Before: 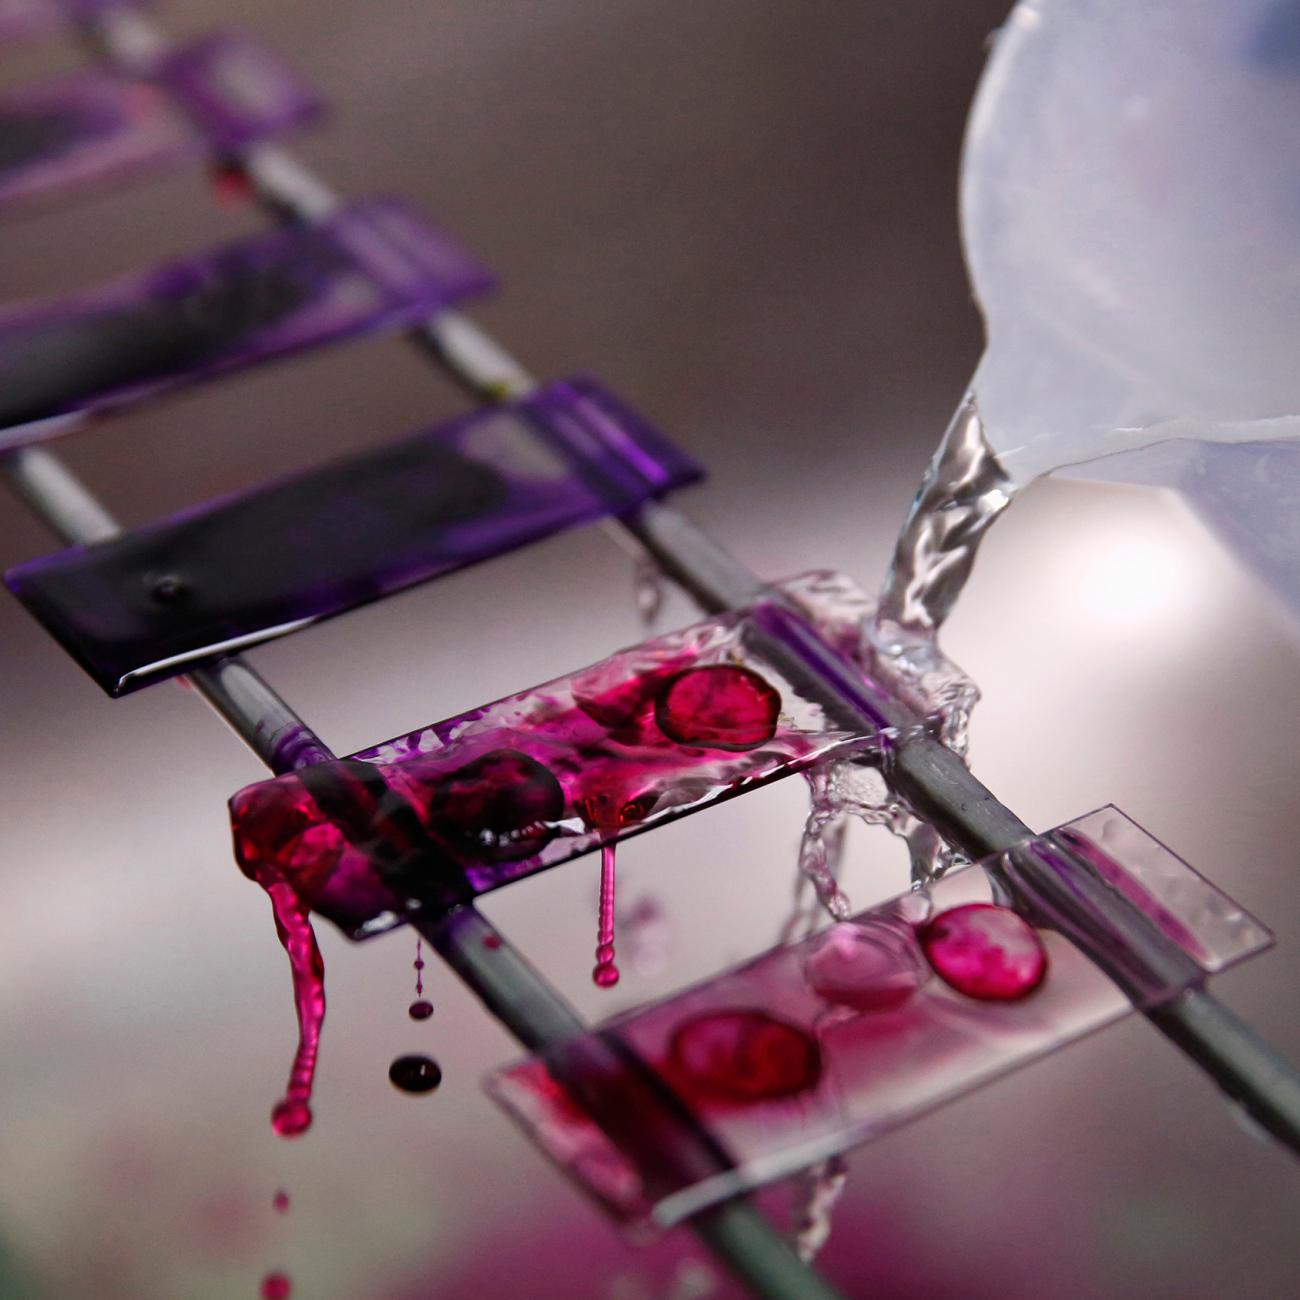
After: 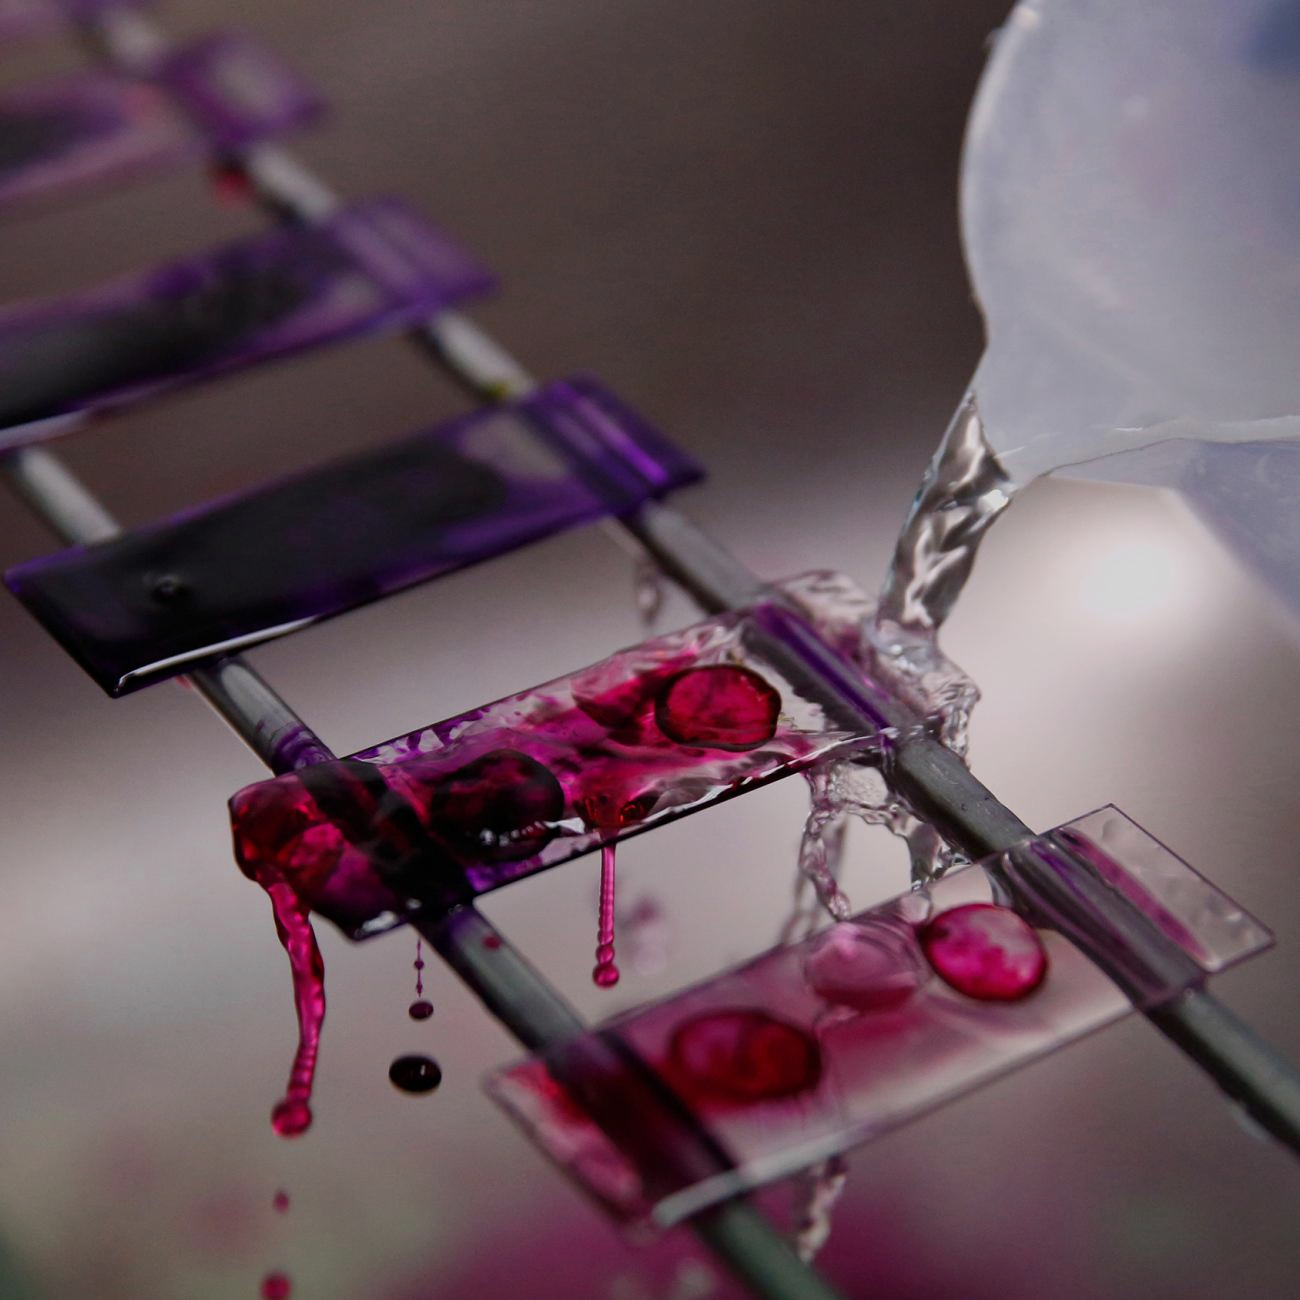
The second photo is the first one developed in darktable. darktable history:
exposure: exposure -0.544 EV, compensate exposure bias true, compensate highlight preservation false
